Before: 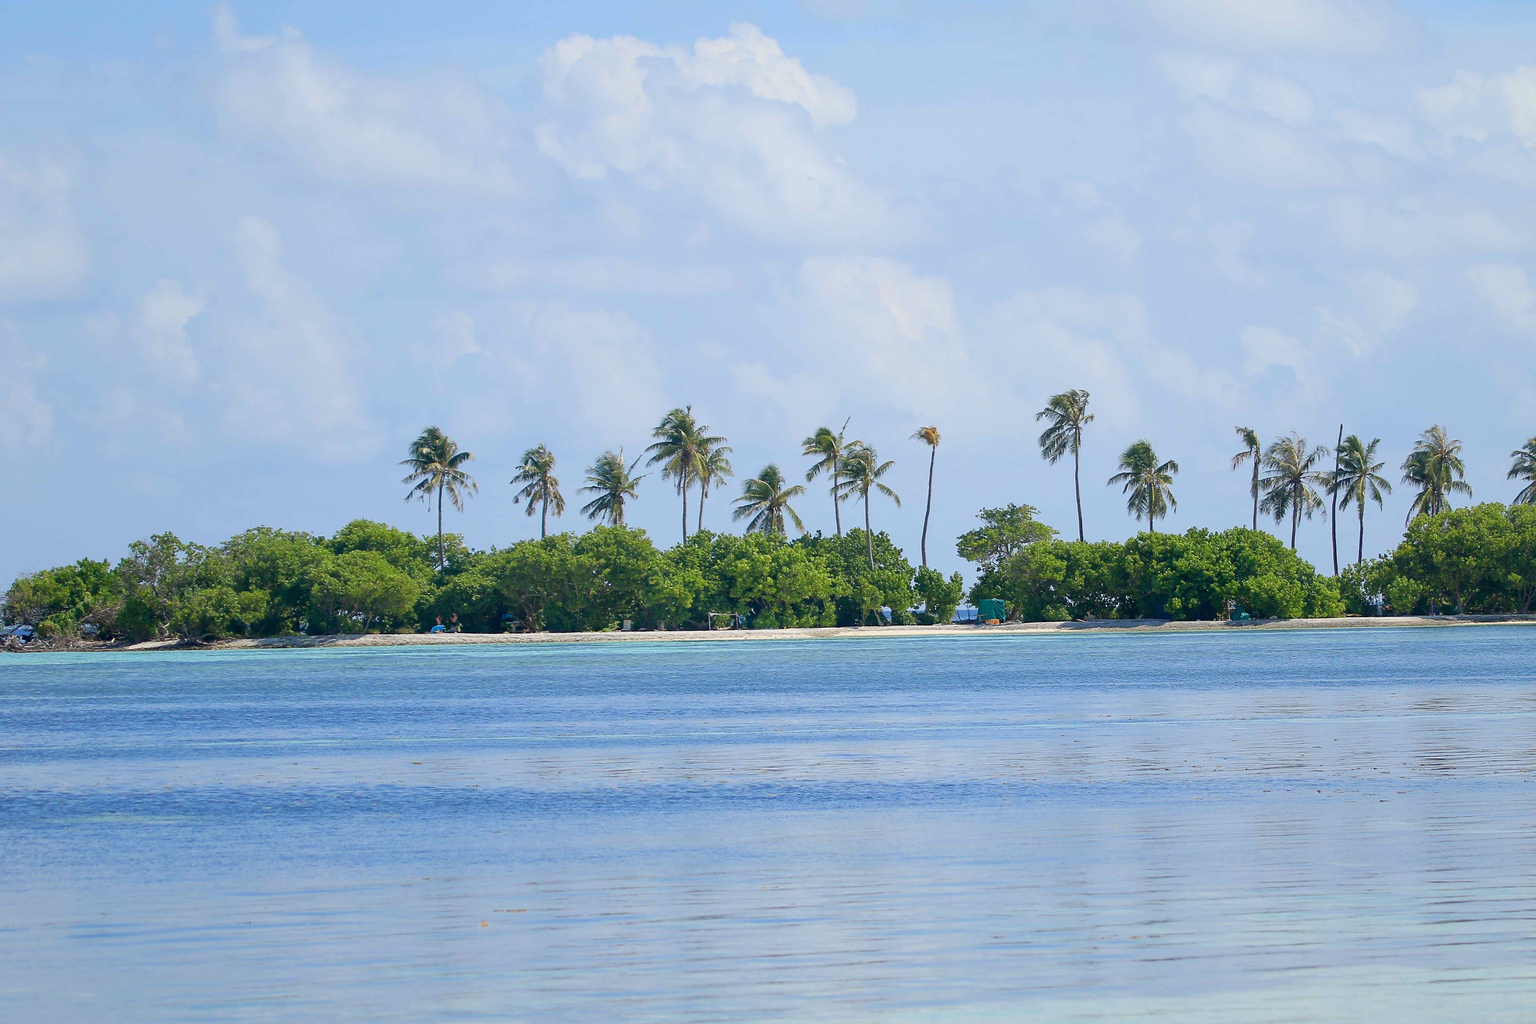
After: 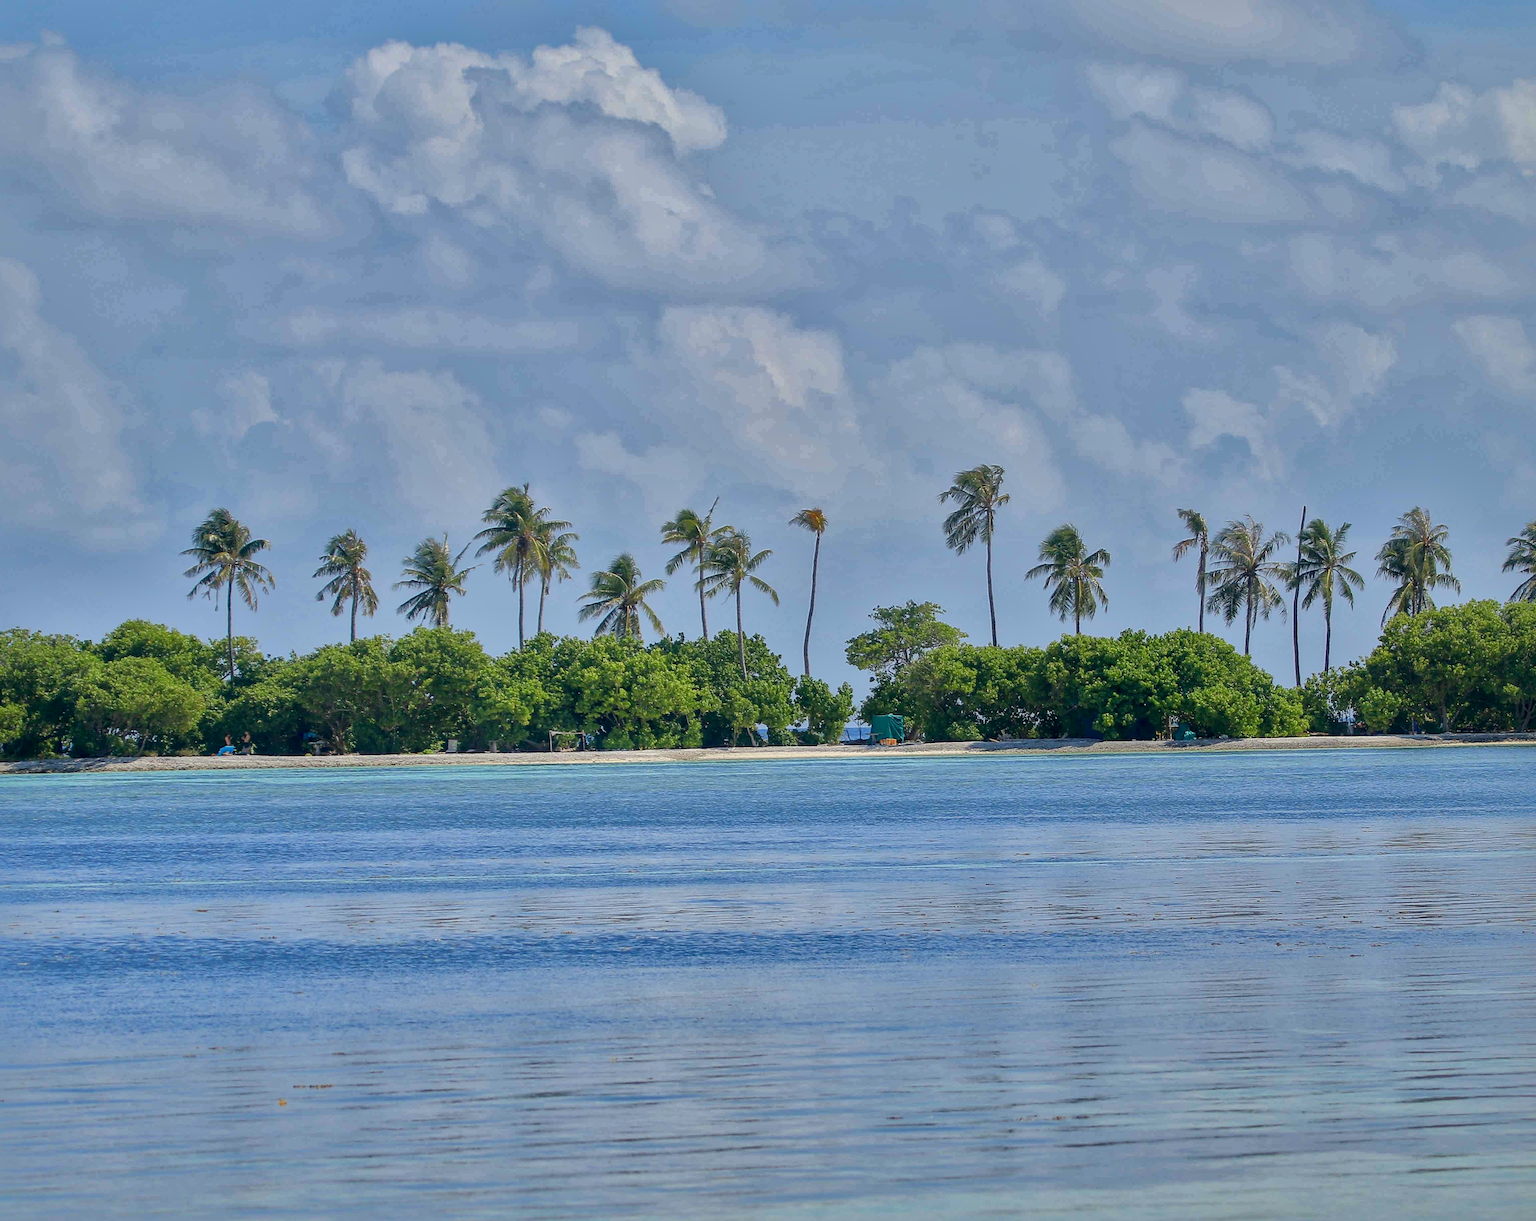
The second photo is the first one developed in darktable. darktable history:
local contrast: on, module defaults
shadows and highlights: shadows -19.91, highlights -73.15
crop: left 16.145%
